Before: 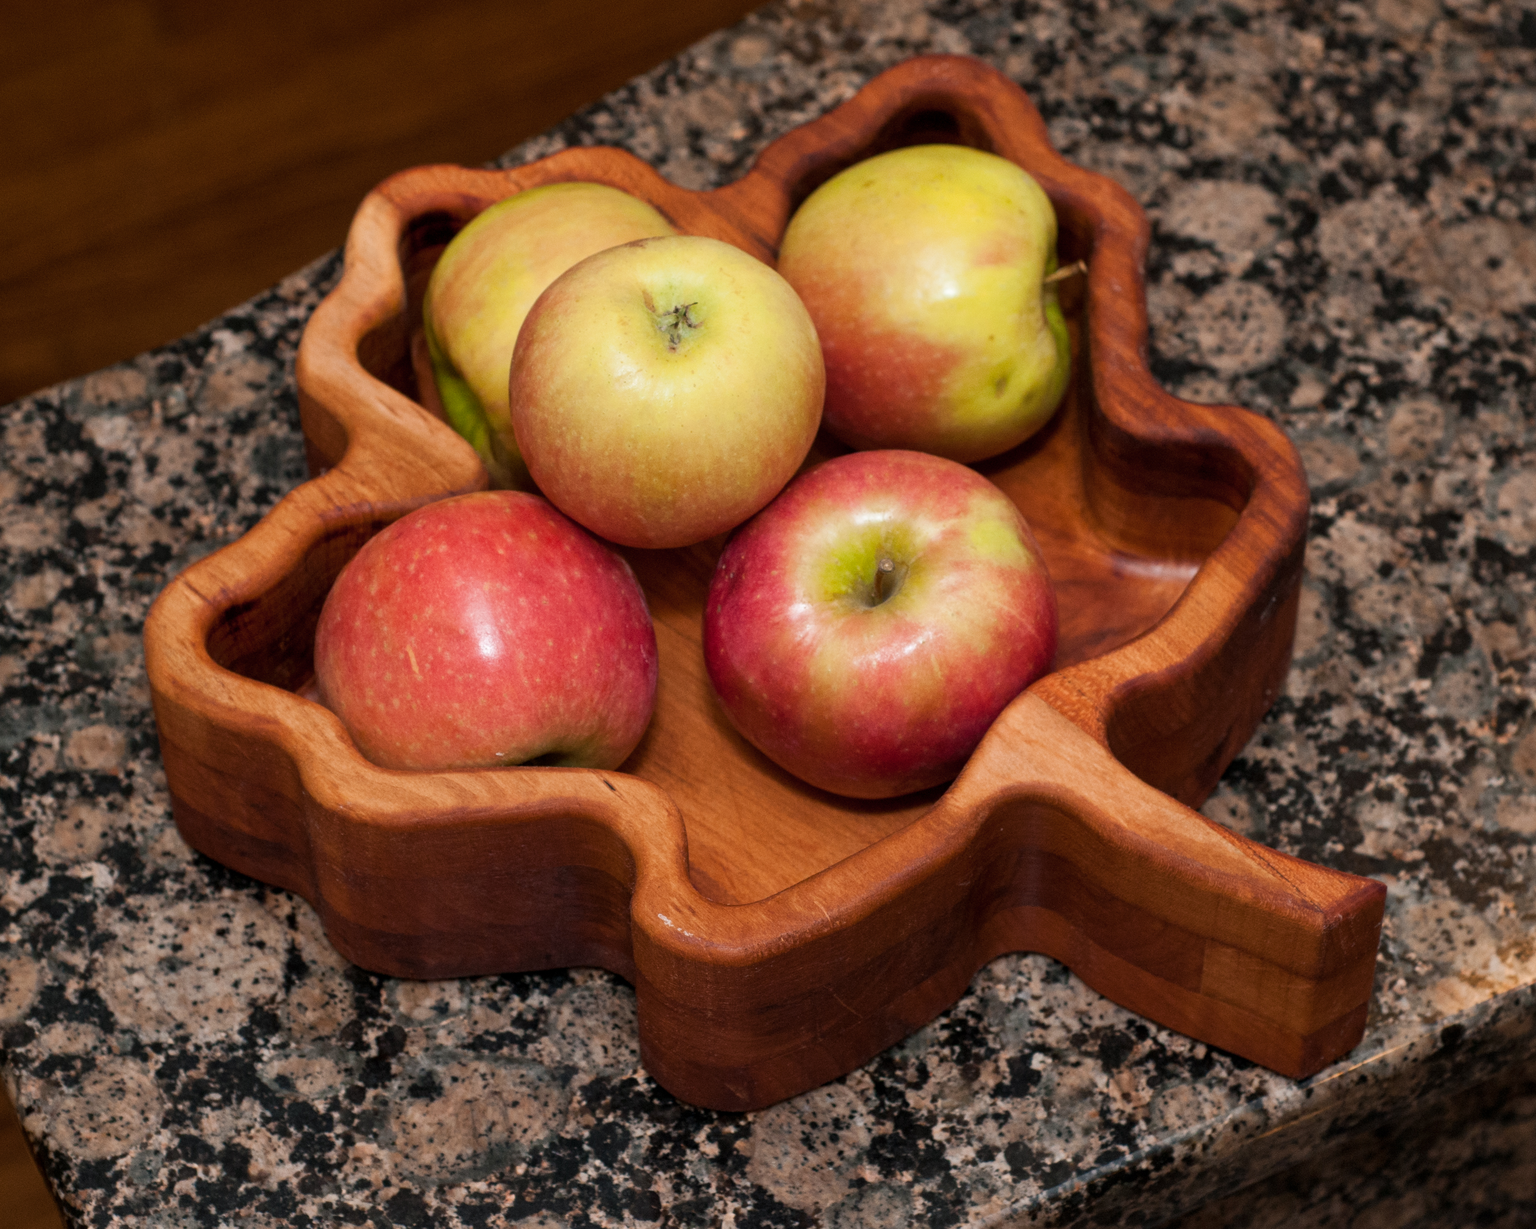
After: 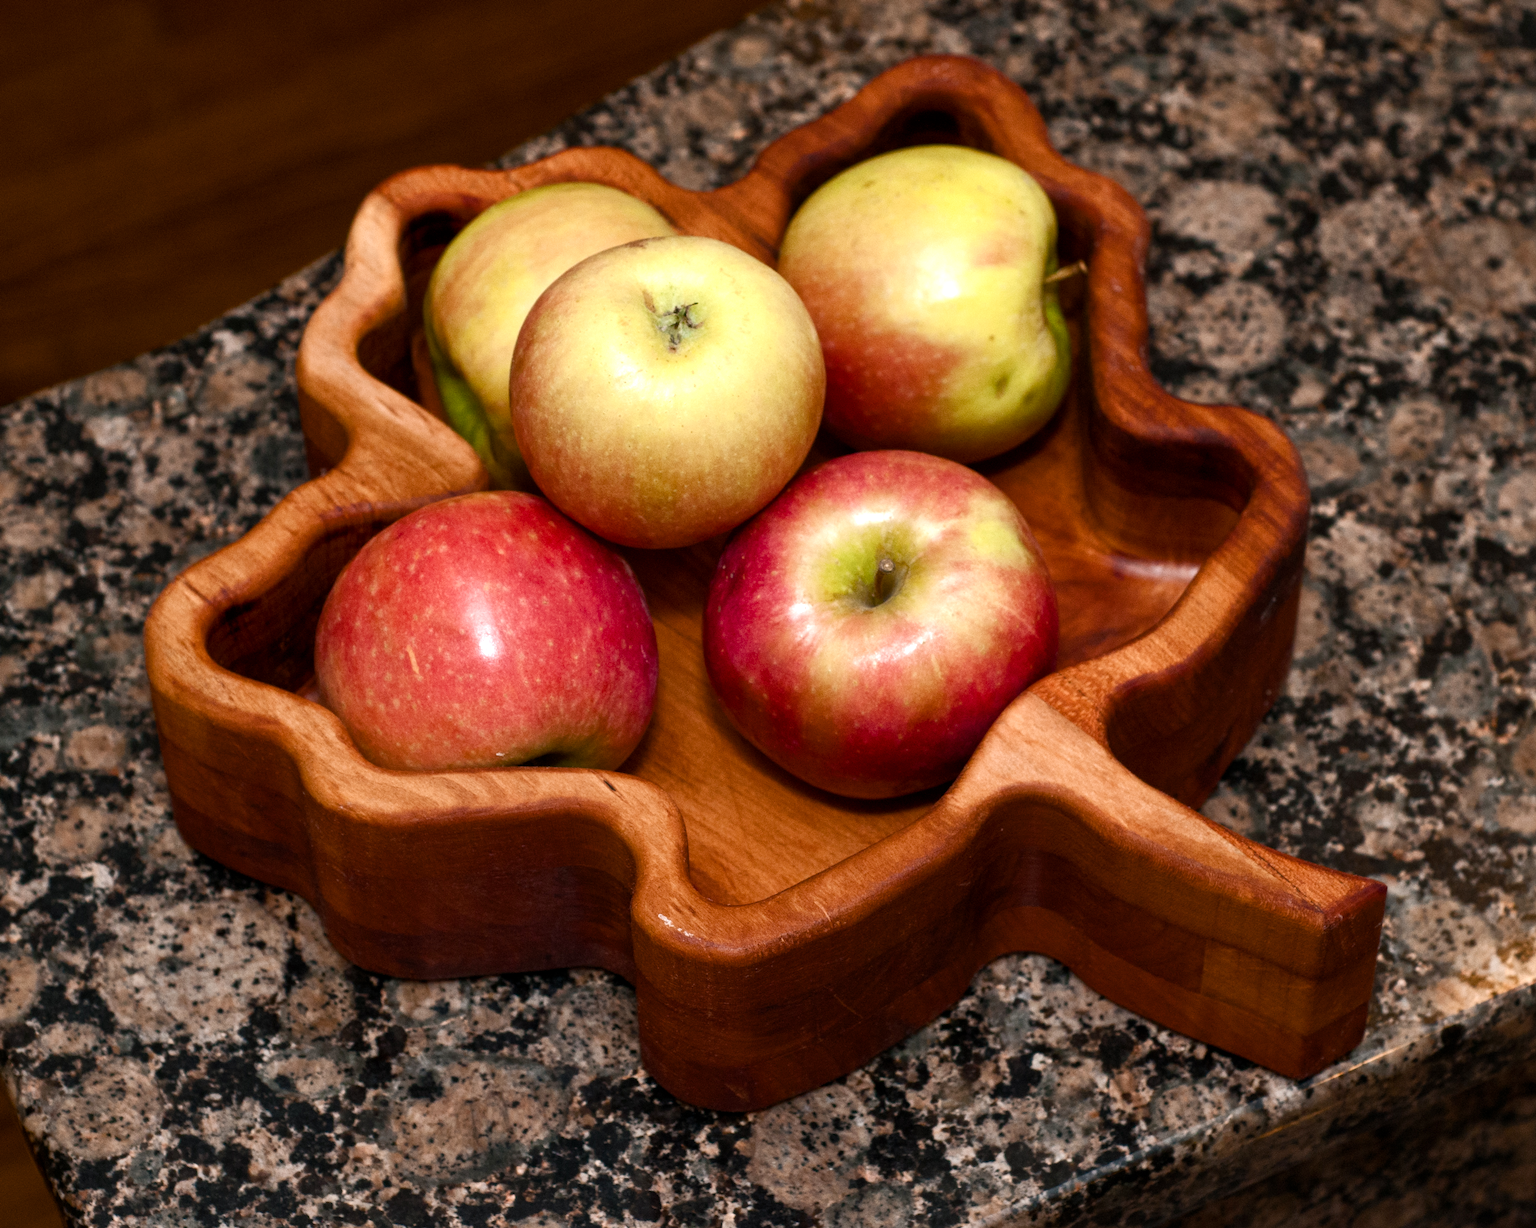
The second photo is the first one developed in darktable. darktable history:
color balance rgb: linear chroma grading › global chroma -15.397%, perceptual saturation grading › global saturation 20%, perceptual saturation grading › highlights -25.721%, perceptual saturation grading › shadows 49.501%, perceptual brilliance grading › global brilliance 15.622%, perceptual brilliance grading › shadows -34.508%
